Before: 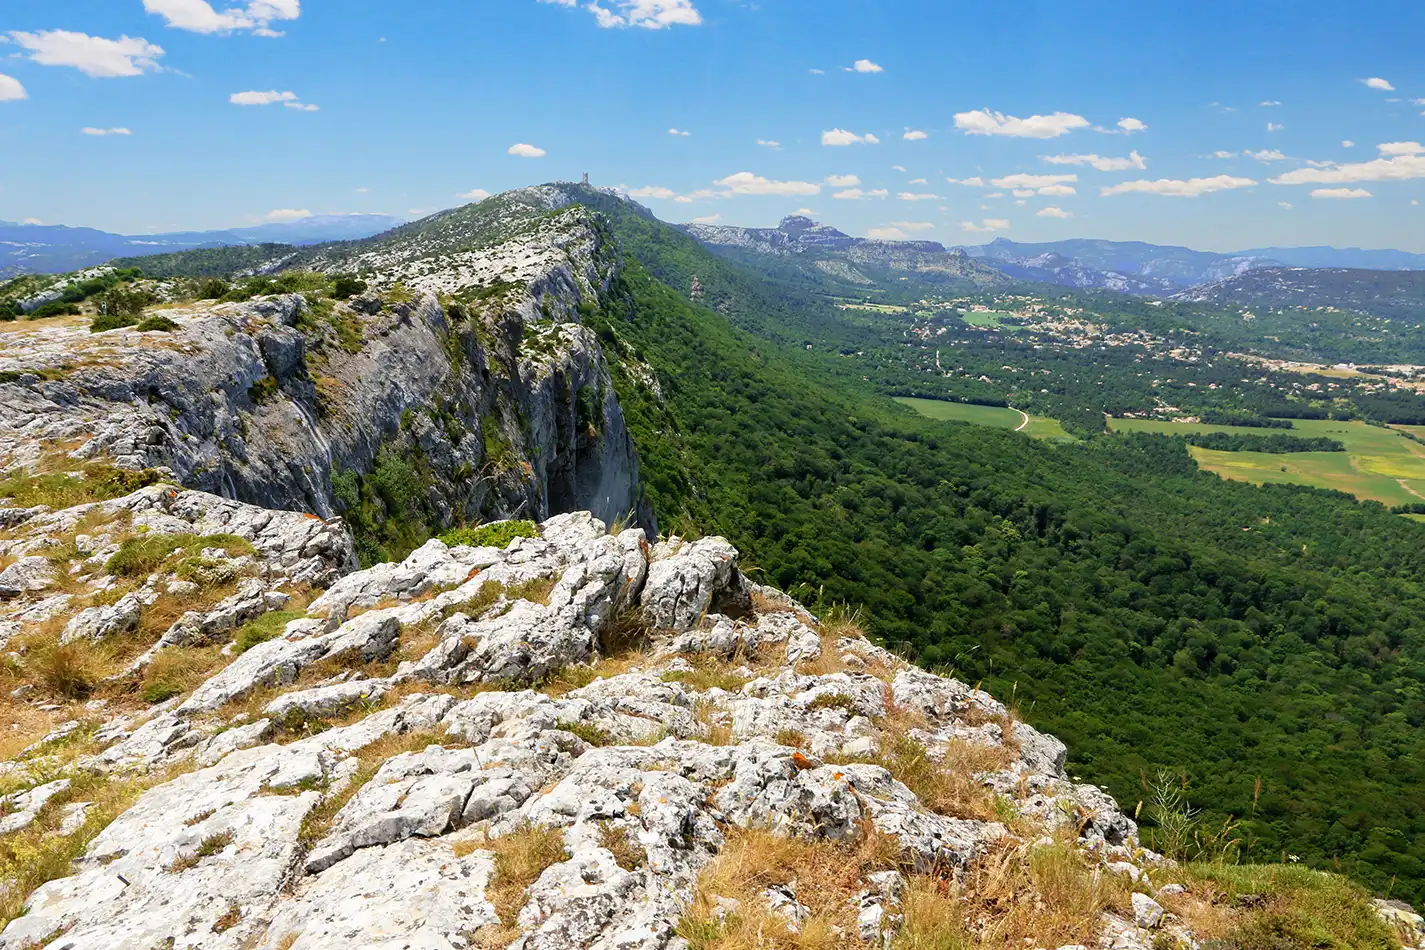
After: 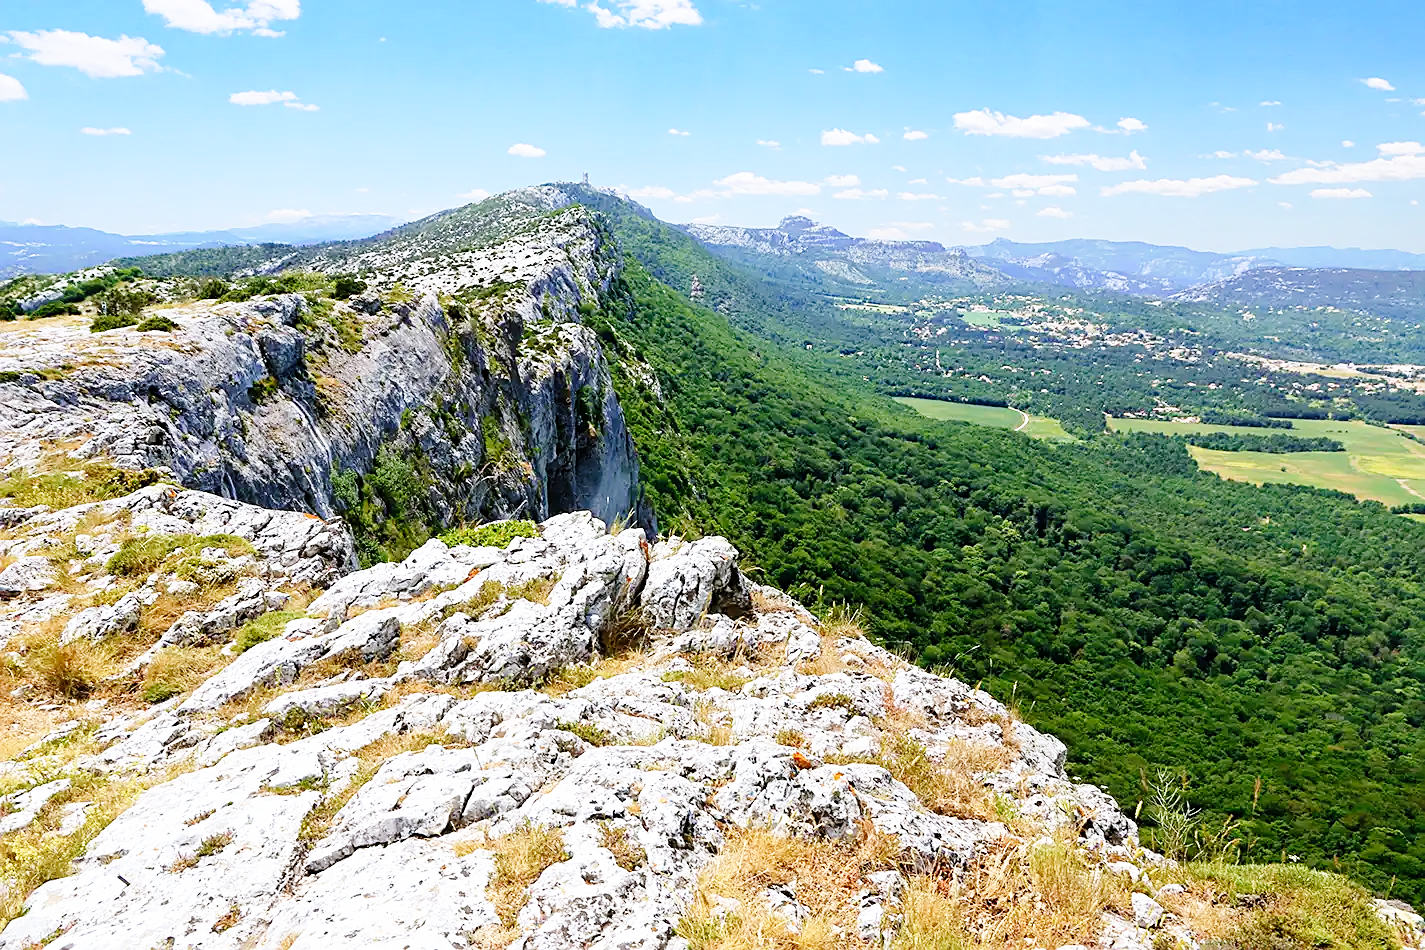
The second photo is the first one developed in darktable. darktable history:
base curve: curves: ch0 [(0, 0) (0.008, 0.007) (0.022, 0.029) (0.048, 0.089) (0.092, 0.197) (0.191, 0.399) (0.275, 0.534) (0.357, 0.65) (0.477, 0.78) (0.542, 0.833) (0.799, 0.973) (1, 1)], preserve colors none
sharpen: amount 0.478
color calibration: illuminant as shot in camera, x 0.358, y 0.373, temperature 4628.91 K
